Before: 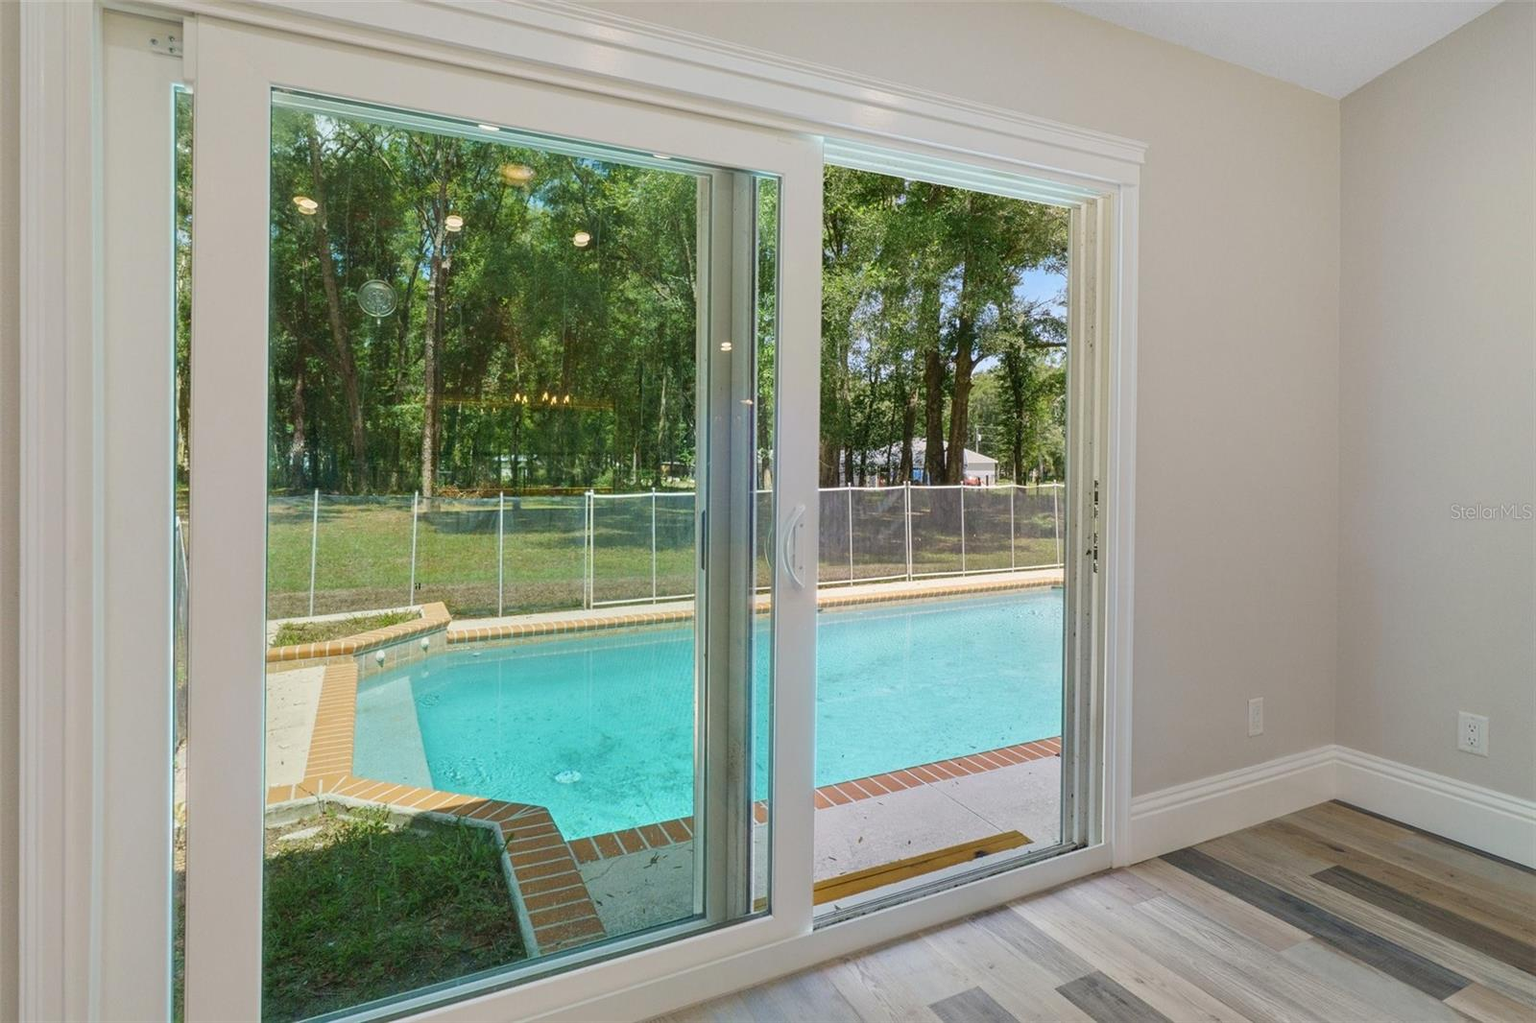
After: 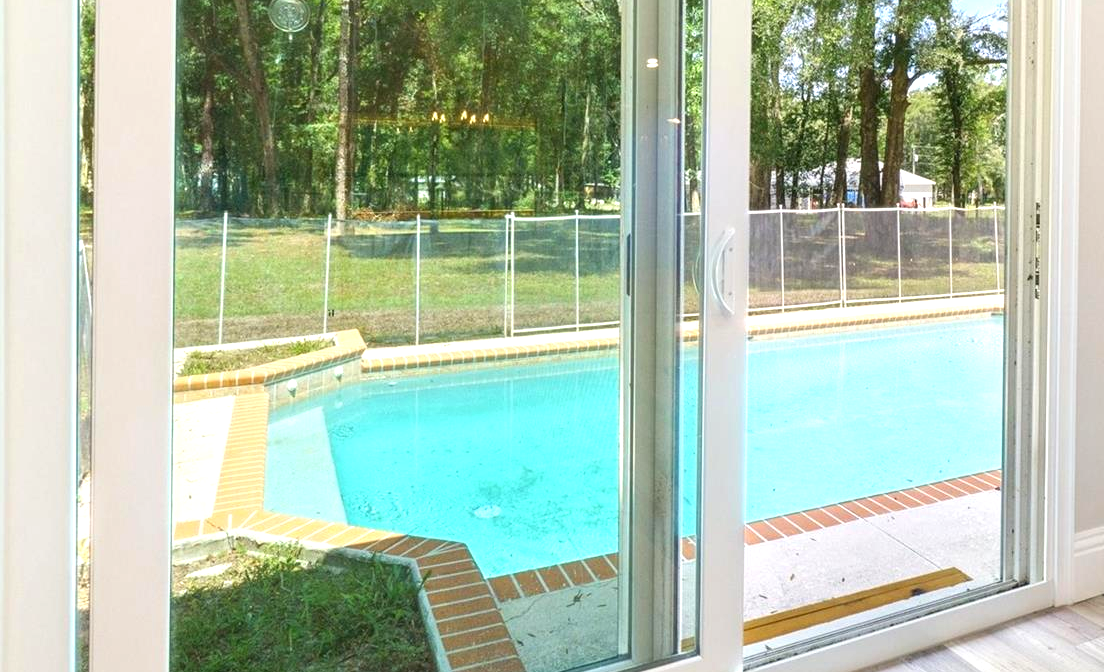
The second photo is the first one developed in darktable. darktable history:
exposure: black level correction 0, exposure 0.896 EV, compensate highlight preservation false
crop: left 6.551%, top 27.97%, right 24.395%, bottom 8.935%
